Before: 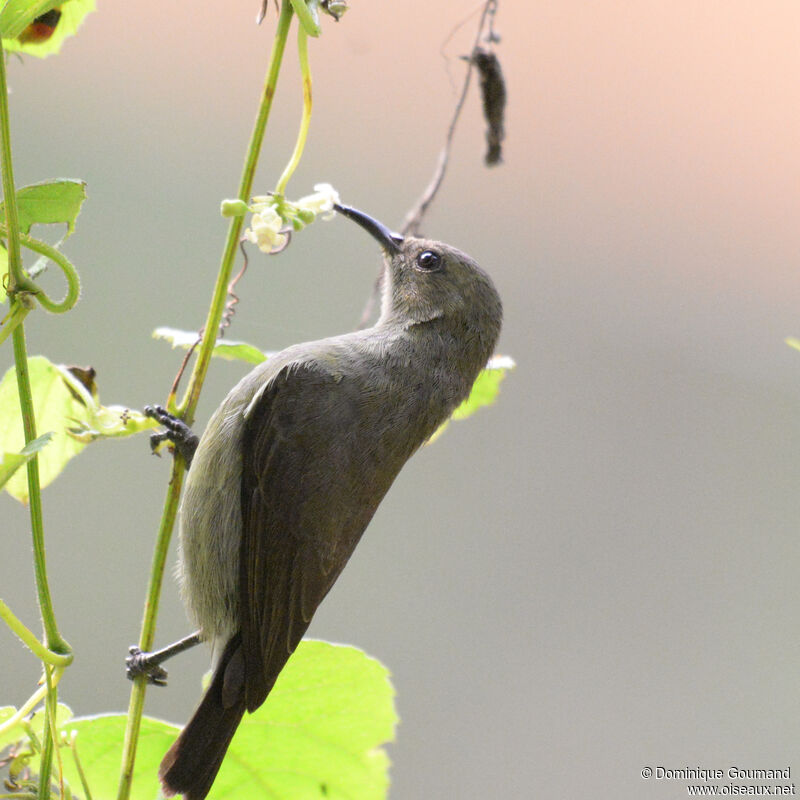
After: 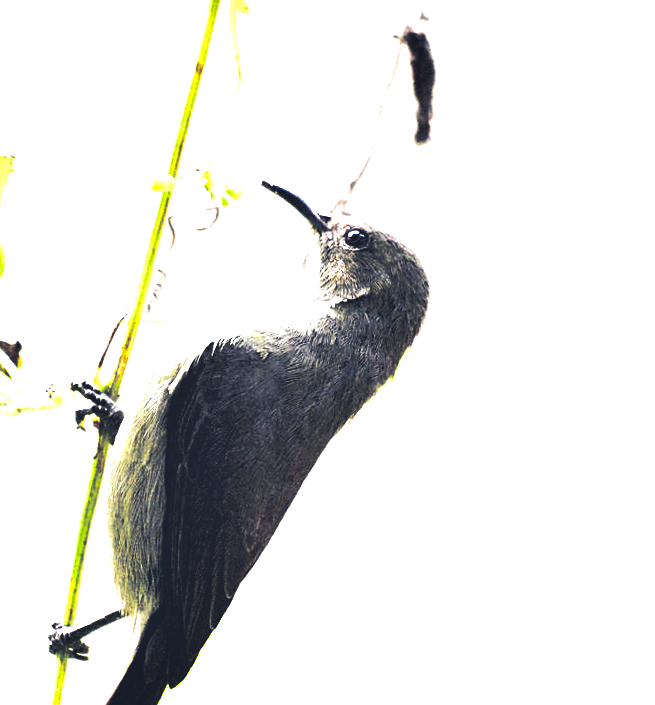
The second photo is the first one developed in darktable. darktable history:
crop: left 9.929%, top 3.475%, right 9.188%, bottom 9.529%
base curve: curves: ch0 [(0, 0.02) (0.083, 0.036) (1, 1)], preserve colors none
rotate and perspective: rotation 0.8°, automatic cropping off
sharpen: on, module defaults
shadows and highlights: shadows 75, highlights -25, soften with gaussian
color balance rgb: shadows fall-off 101%, linear chroma grading › mid-tones 7.63%, perceptual saturation grading › mid-tones 11.68%, mask middle-gray fulcrum 22.45%, global vibrance 10.11%, saturation formula JzAzBz (2021)
split-toning: shadows › hue 230.4°
exposure: black level correction 0, exposure 1.6 EV, compensate exposure bias true, compensate highlight preservation false
